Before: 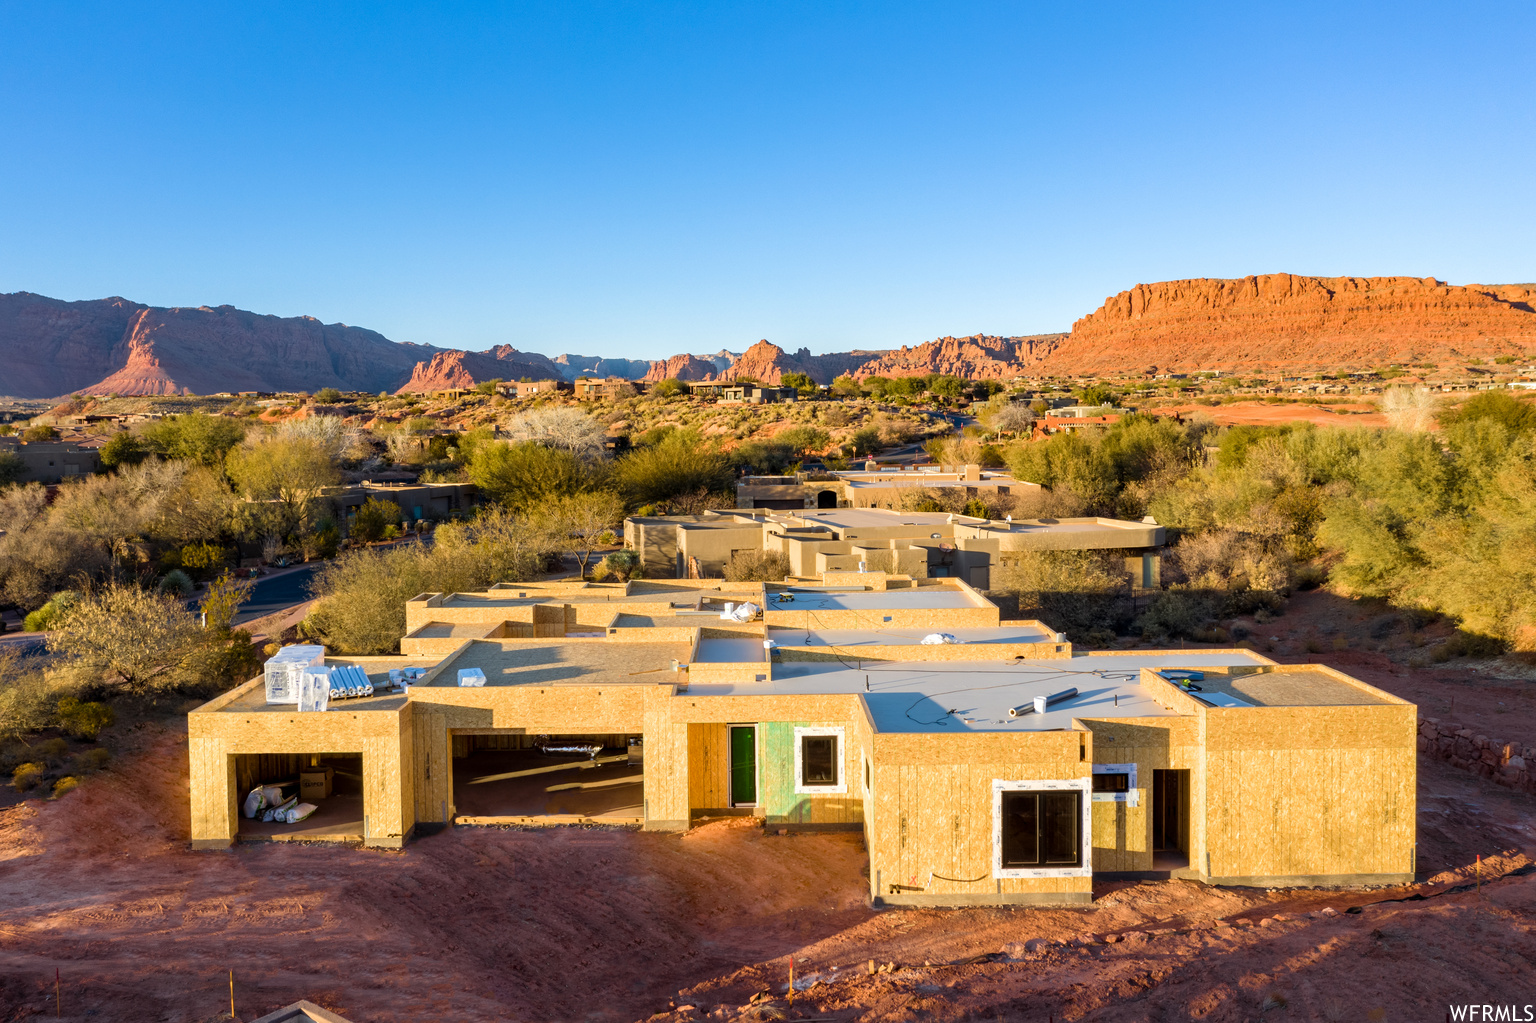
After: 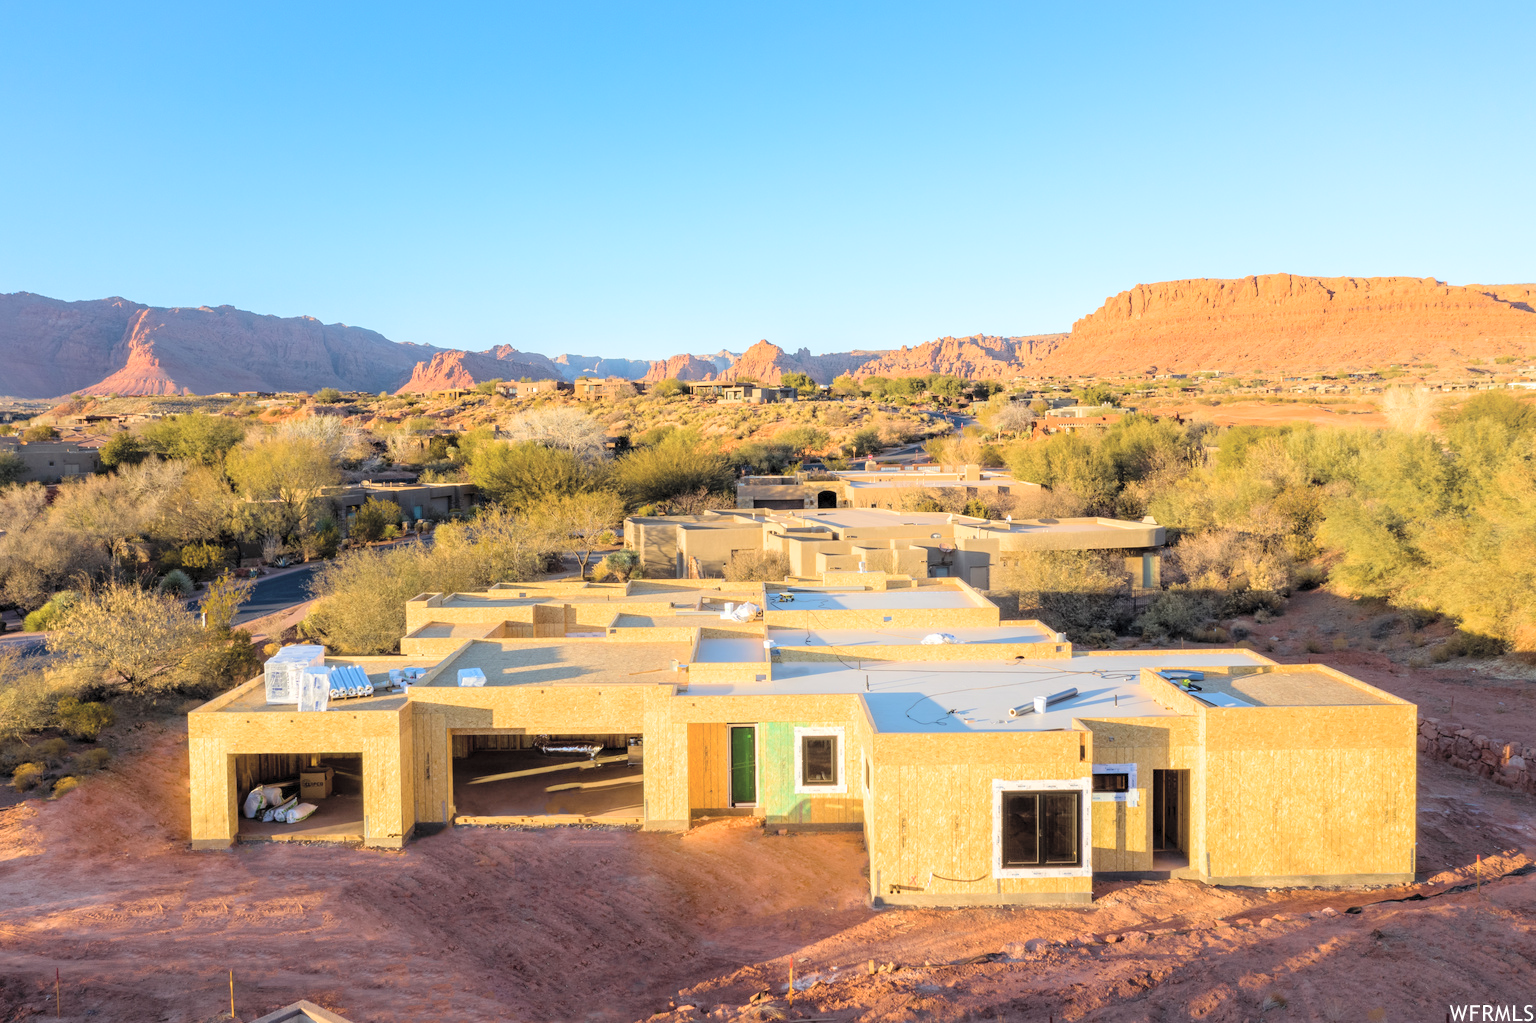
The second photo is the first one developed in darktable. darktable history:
shadows and highlights: shadows -23.08, highlights 46.15, soften with gaussian
contrast brightness saturation: brightness 0.28
